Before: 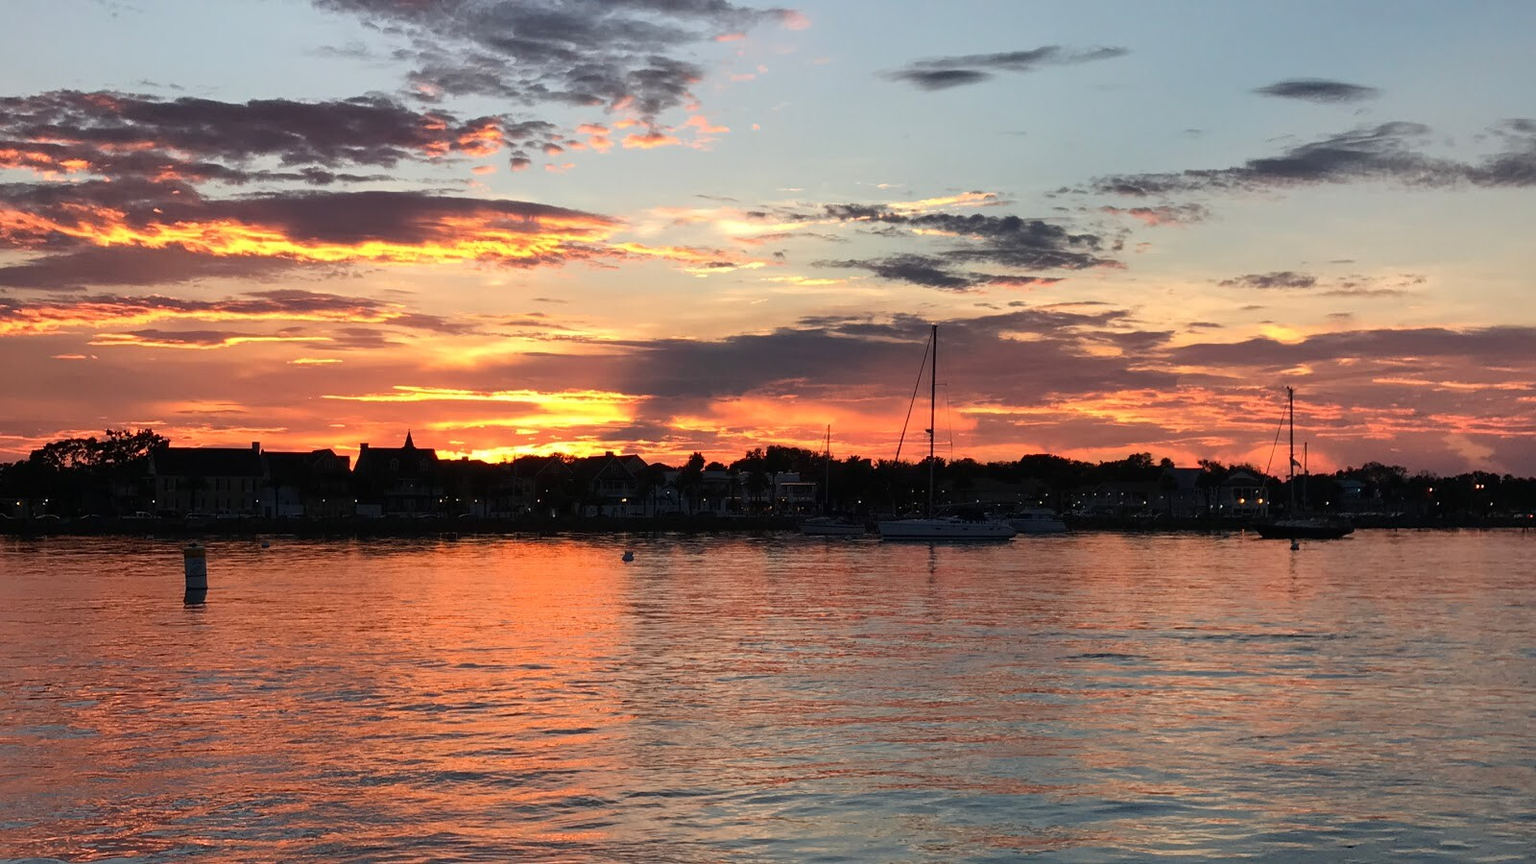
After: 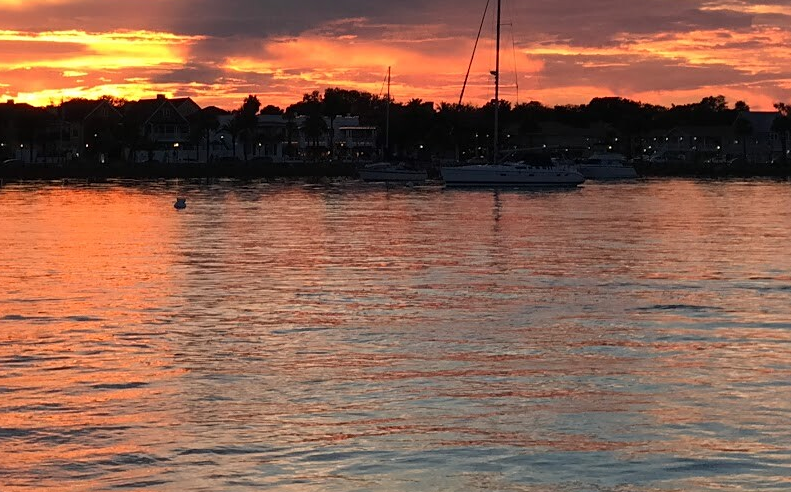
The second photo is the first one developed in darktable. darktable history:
sharpen: amount 0.2
crop: left 29.672%, top 41.786%, right 20.851%, bottom 3.487%
